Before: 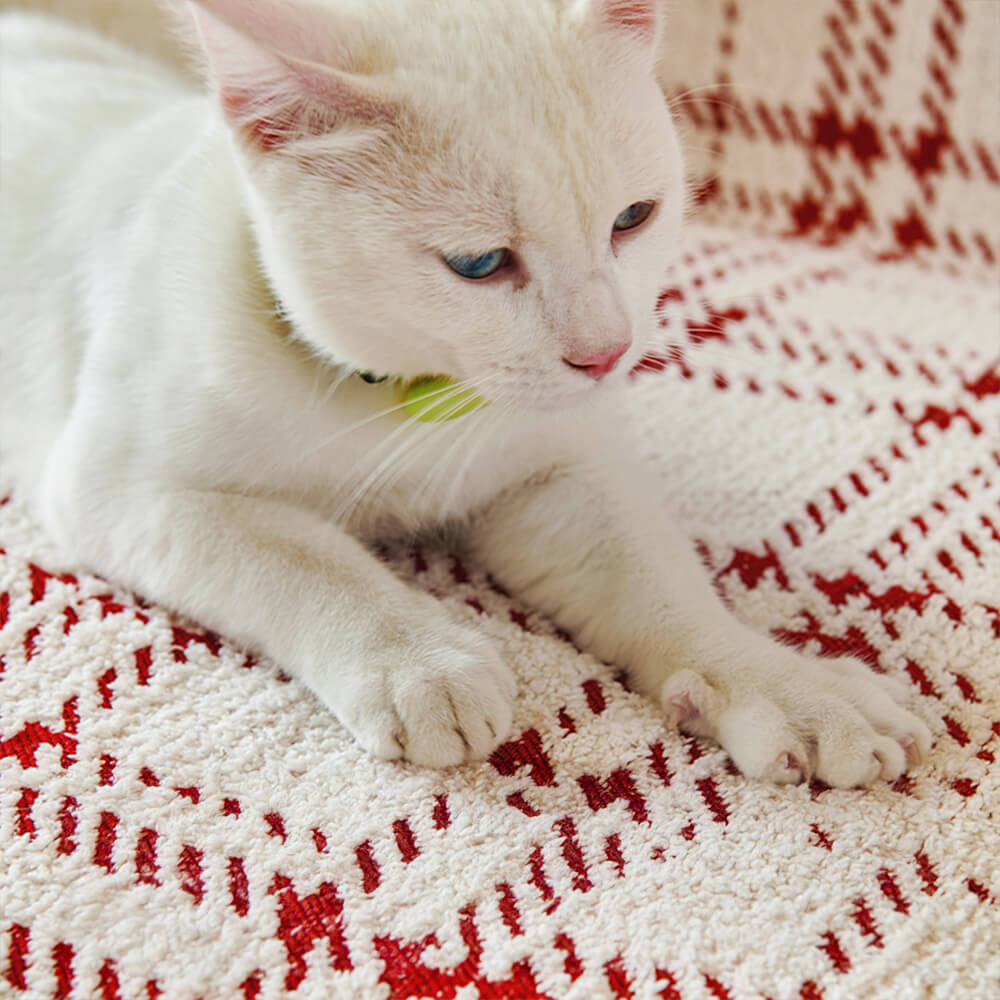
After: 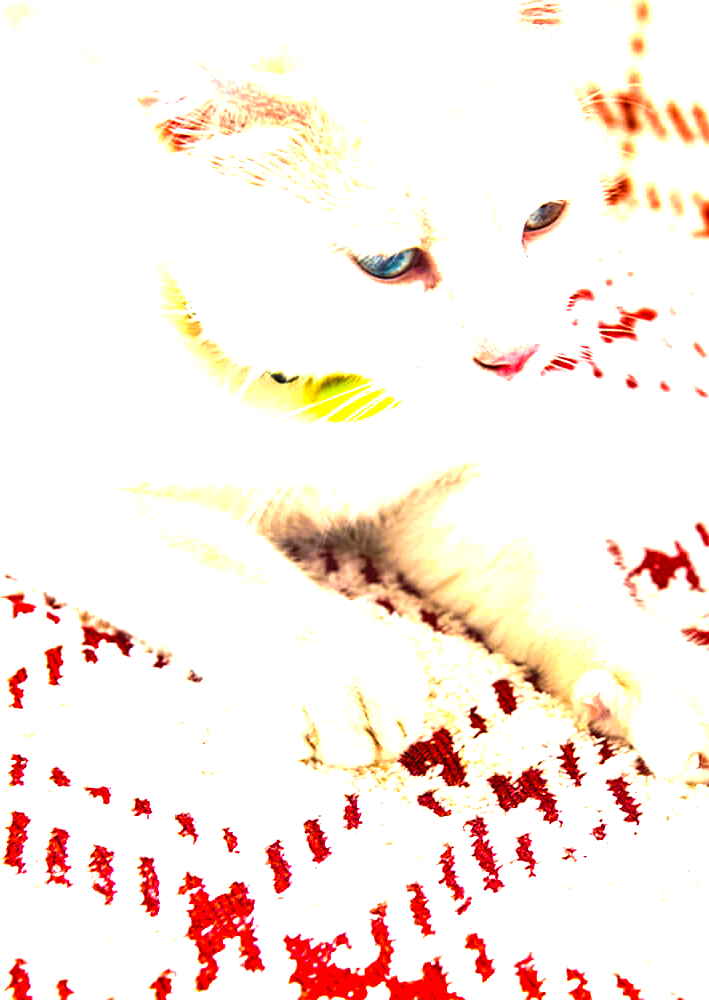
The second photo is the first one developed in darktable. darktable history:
color balance rgb: linear chroma grading › global chroma 10.051%, perceptual saturation grading › global saturation 30.62%, perceptual brilliance grading › global brilliance 15.008%, perceptual brilliance grading › shadows -35.024%
sharpen: amount 0.215
crop and rotate: left 8.928%, right 20.152%
exposure: black level correction 0, exposure 1.588 EV, compensate highlight preservation false
tone equalizer: -8 EV -0.582 EV, edges refinement/feathering 500, mask exposure compensation -1.57 EV, preserve details no
